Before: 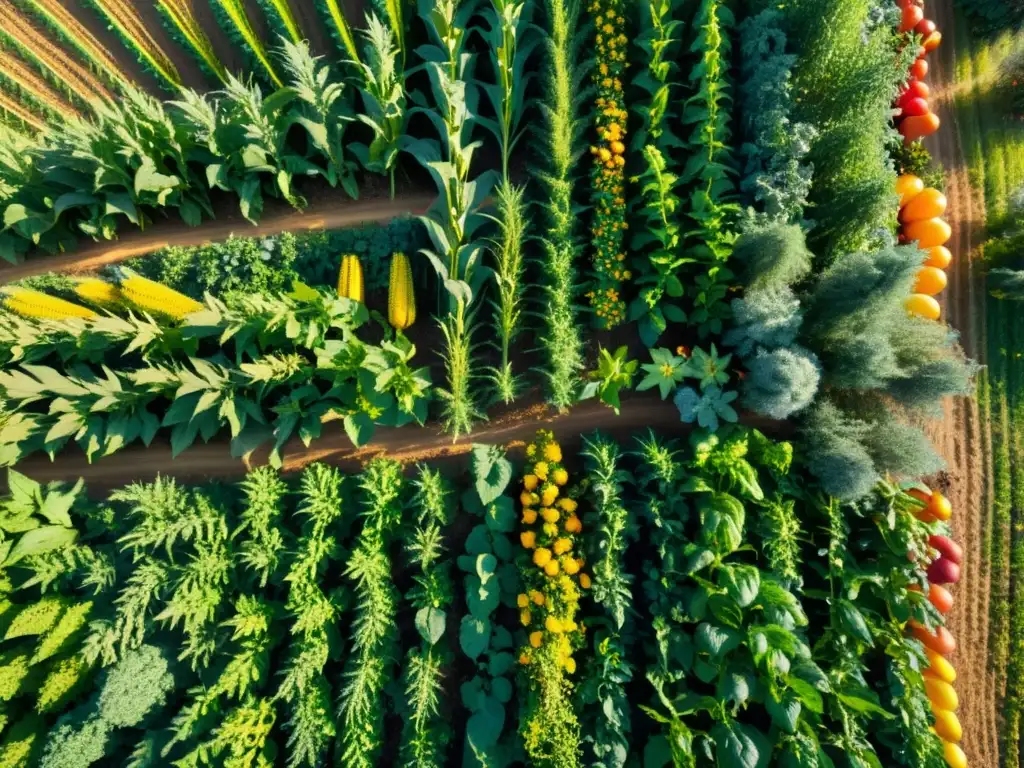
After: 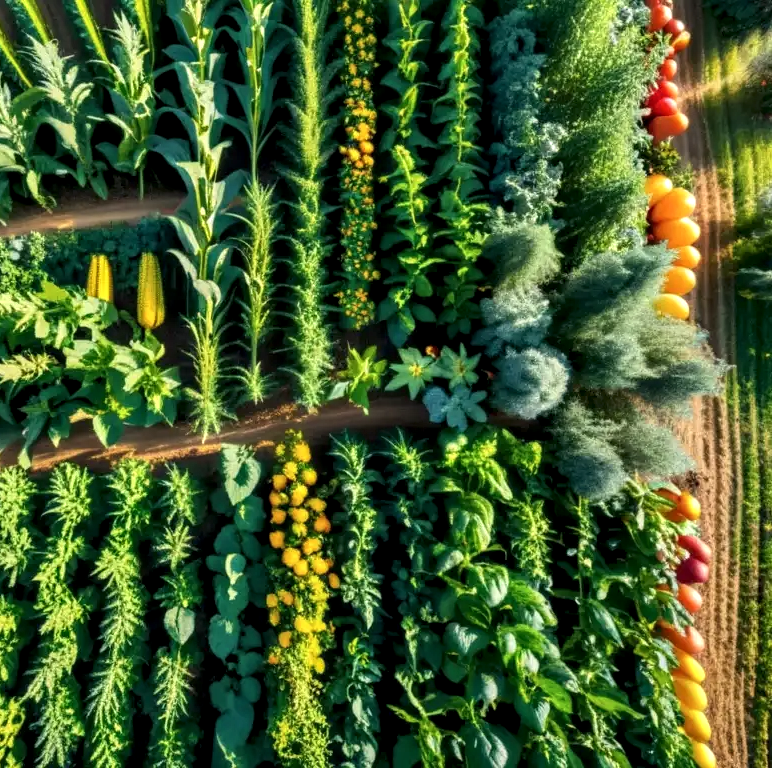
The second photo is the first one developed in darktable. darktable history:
crop and rotate: left 24.6%
exposure: compensate exposure bias true, compensate highlight preservation false
local contrast: highlights 59%, detail 145%
